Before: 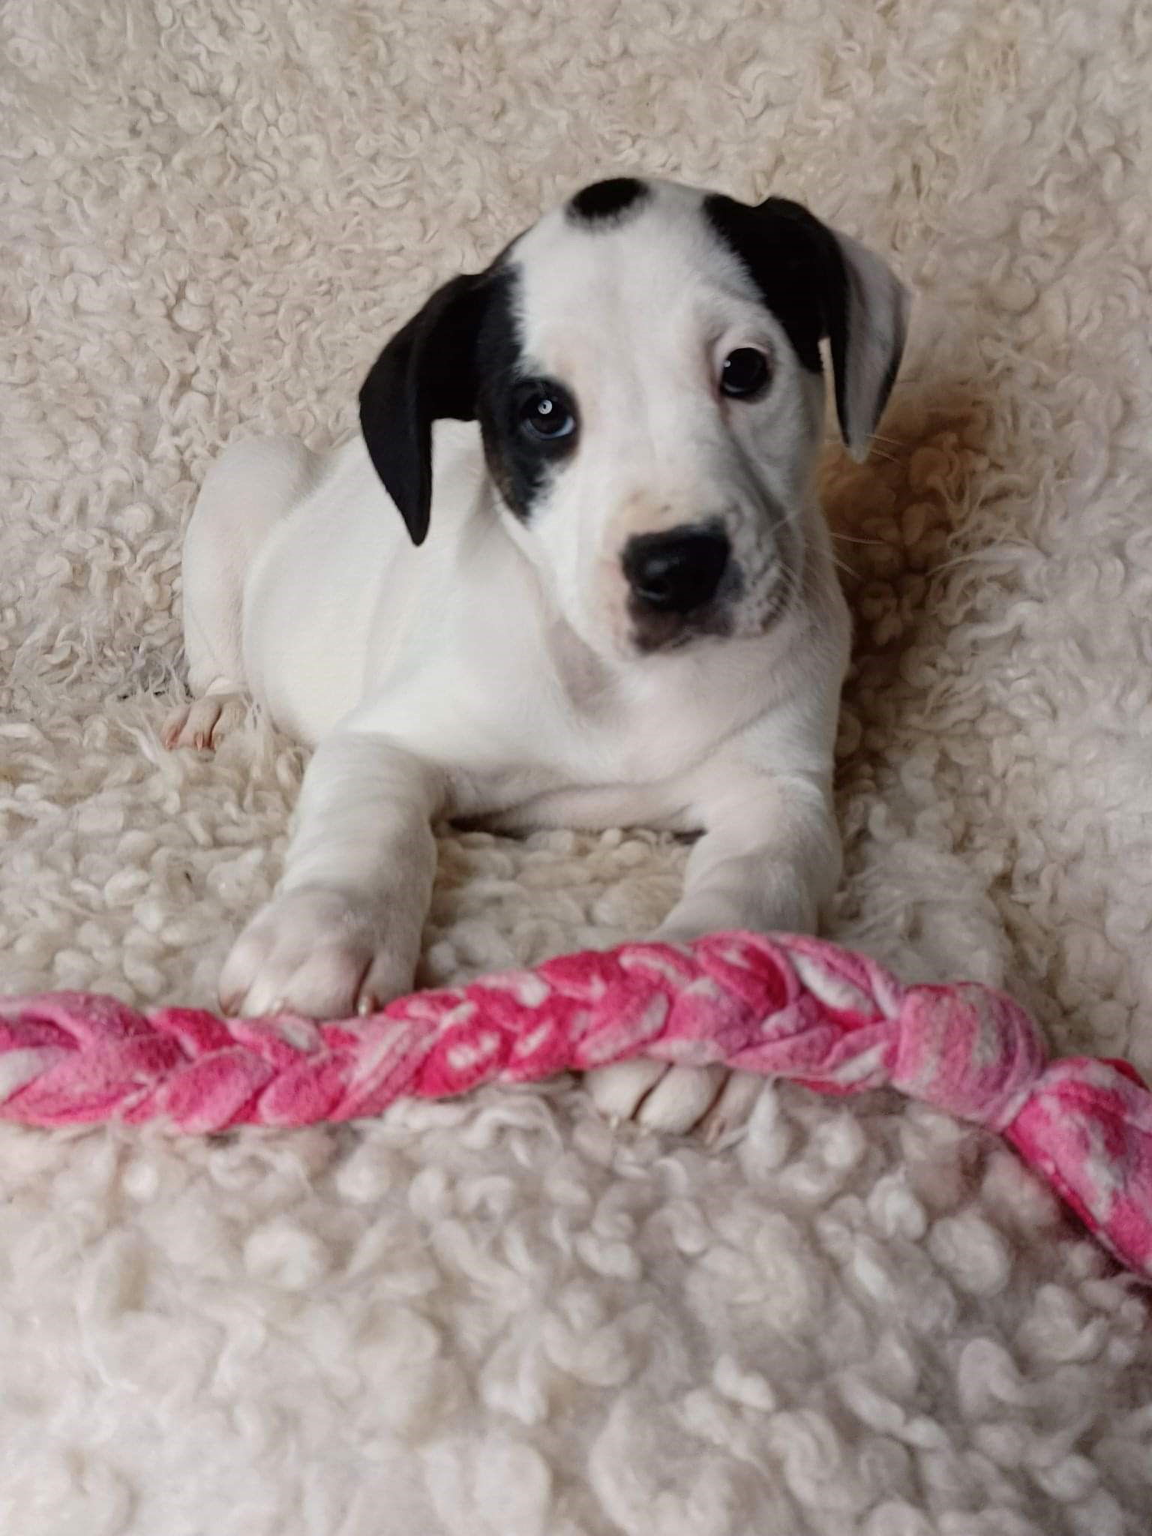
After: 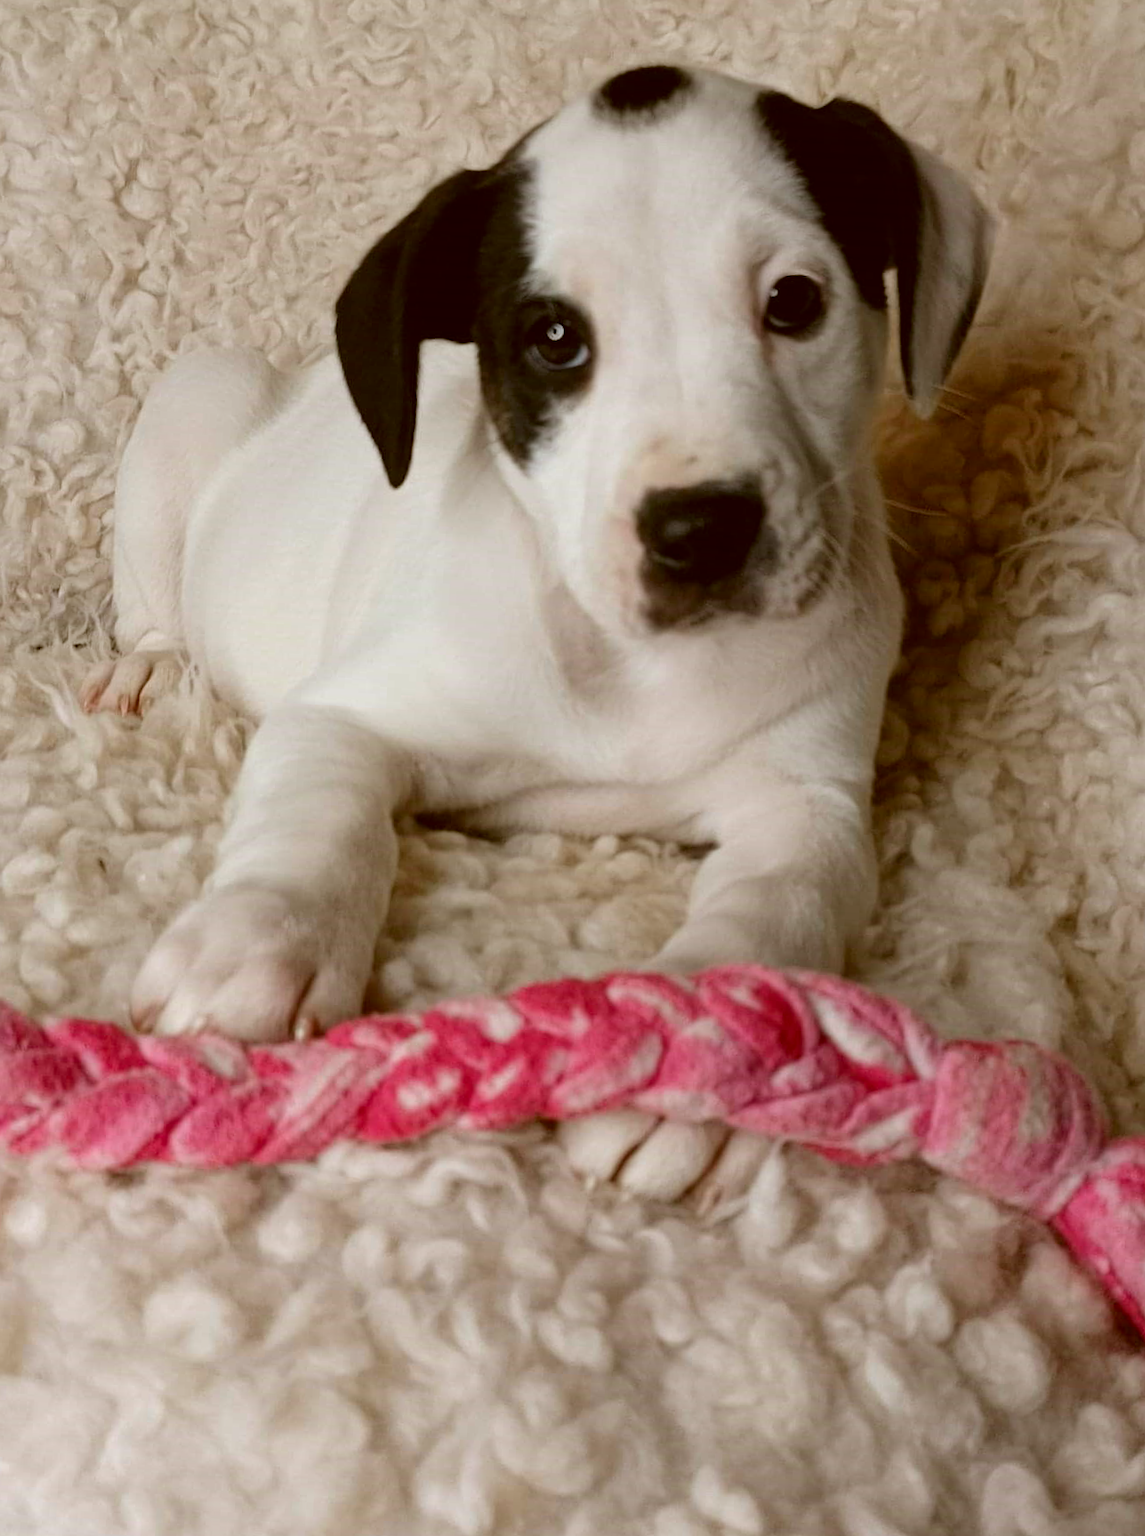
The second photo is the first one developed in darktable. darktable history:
color correction: highlights a* -0.611, highlights b* 0.173, shadows a* 4.68, shadows b* 20.47
crop and rotate: angle -3.16°, left 5.427%, top 5.212%, right 4.629%, bottom 4.373%
